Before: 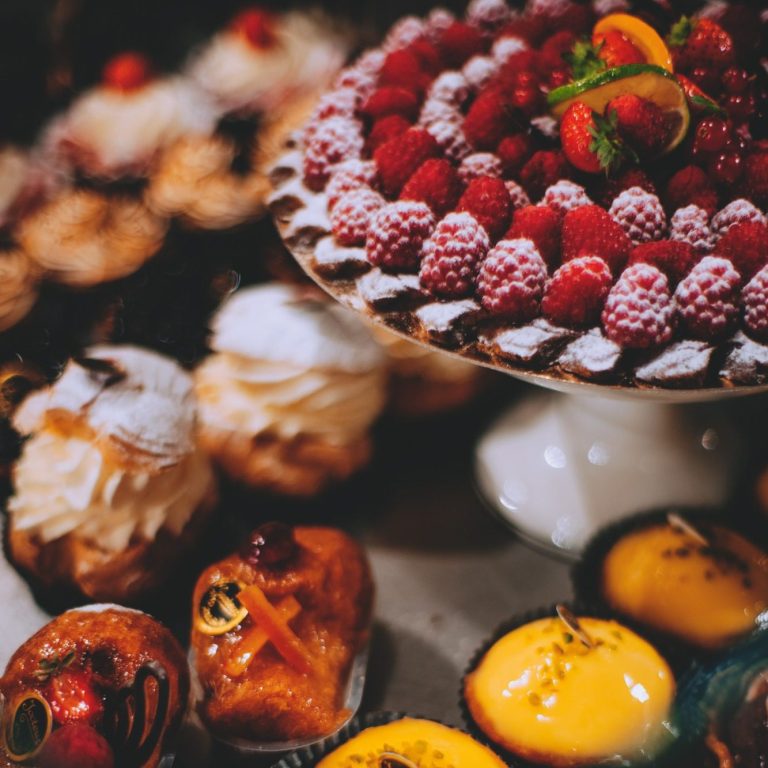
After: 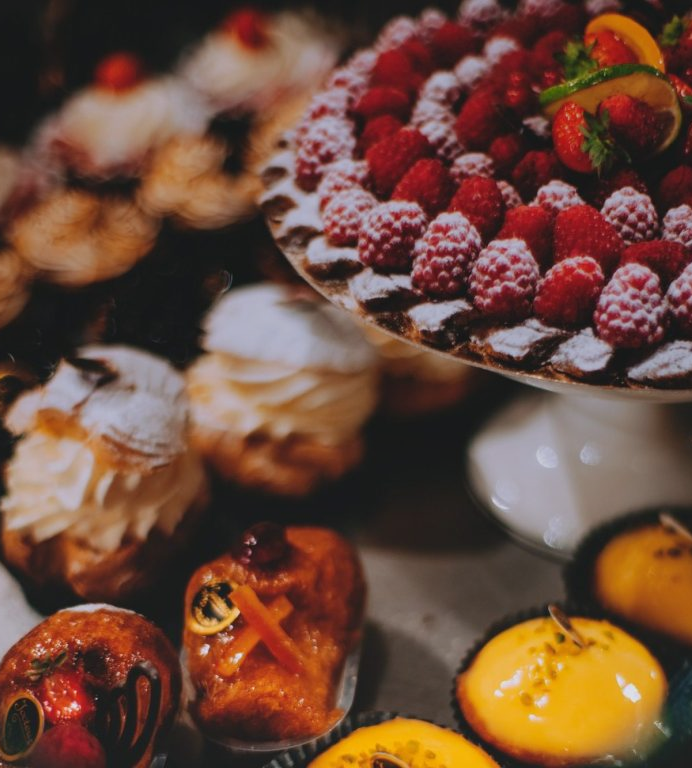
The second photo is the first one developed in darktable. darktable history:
graduated density: rotation 5.63°, offset 76.9
crop and rotate: left 1.088%, right 8.807%
